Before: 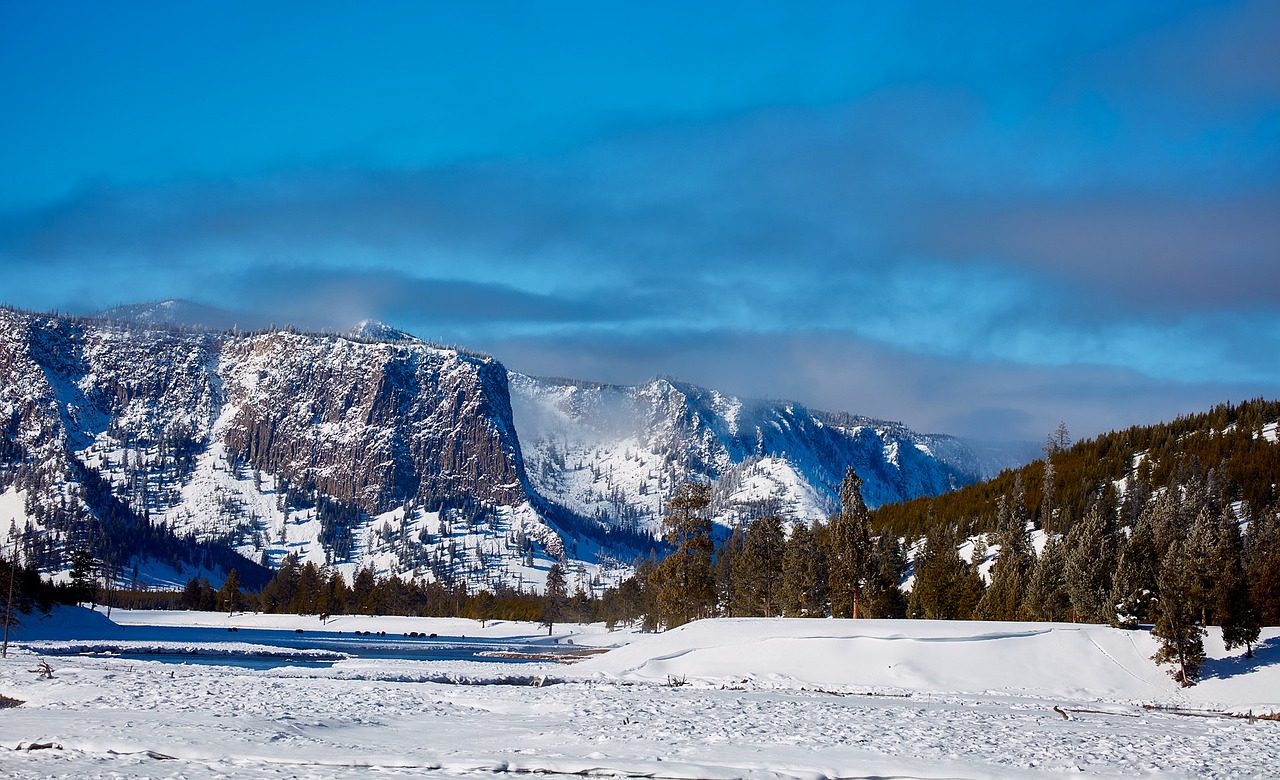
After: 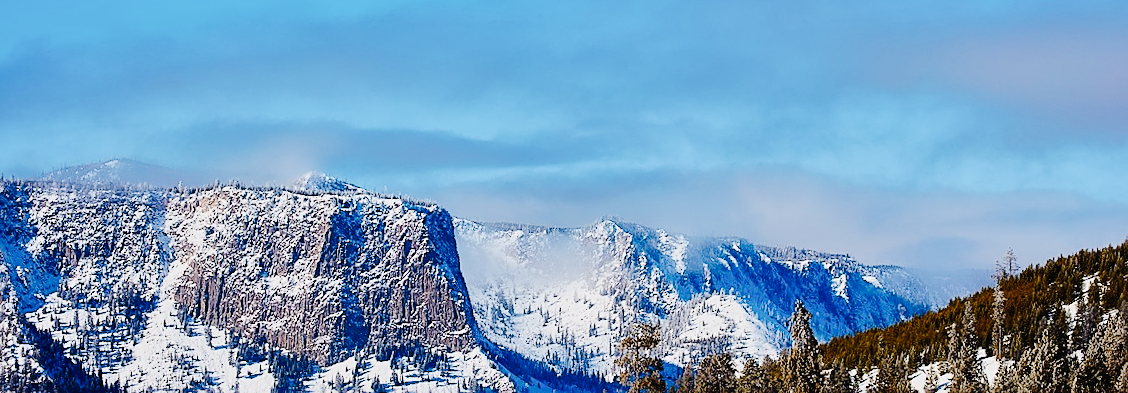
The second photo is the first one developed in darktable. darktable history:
tone equalizer: on, module defaults
crop: left 1.744%, top 19.225%, right 5.069%, bottom 28.357%
rotate and perspective: rotation -2.12°, lens shift (vertical) 0.009, lens shift (horizontal) -0.008, automatic cropping original format, crop left 0.036, crop right 0.964, crop top 0.05, crop bottom 0.959
tone curve: curves: ch0 [(0, 0) (0.003, 0.019) (0.011, 0.021) (0.025, 0.023) (0.044, 0.026) (0.069, 0.037) (0.1, 0.059) (0.136, 0.088) (0.177, 0.138) (0.224, 0.199) (0.277, 0.279) (0.335, 0.376) (0.399, 0.481) (0.468, 0.581) (0.543, 0.658) (0.623, 0.735) (0.709, 0.8) (0.801, 0.861) (0.898, 0.928) (1, 1)], preserve colors none
filmic rgb: black relative exposure -7.65 EV, white relative exposure 4.56 EV, hardness 3.61, color science v6 (2022)
exposure: black level correction 0, exposure 0.7 EV, compensate exposure bias true, compensate highlight preservation false
sharpen: on, module defaults
